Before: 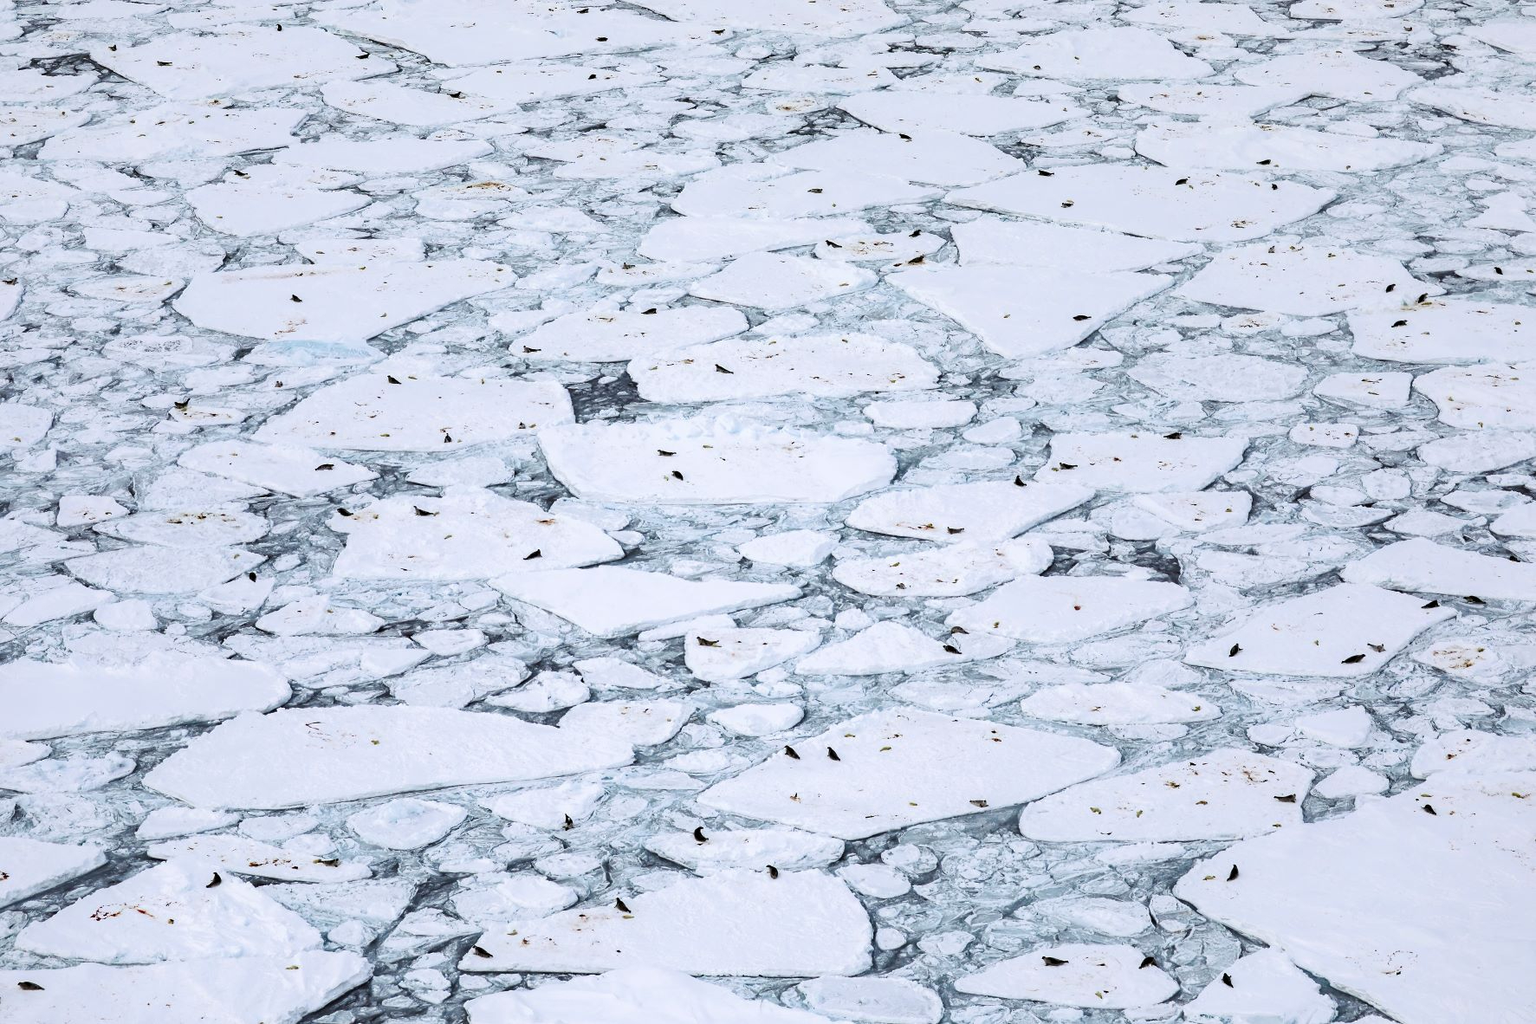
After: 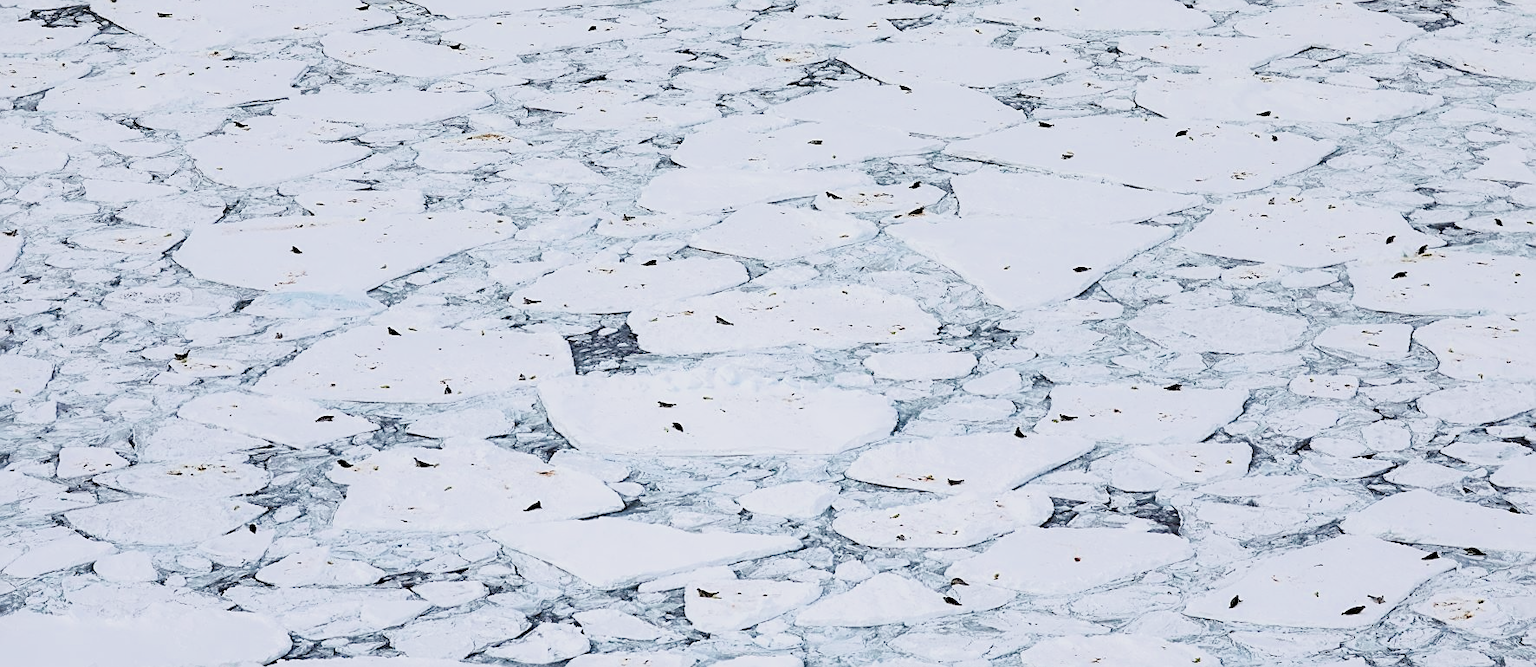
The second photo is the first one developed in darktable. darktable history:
exposure: black level correction 0, exposure 0.704 EV, compensate highlight preservation false
sharpen: on, module defaults
crop and rotate: top 4.815%, bottom 29.99%
local contrast: highlights 107%, shadows 102%, detail 120%, midtone range 0.2
filmic rgb: black relative exposure -7.65 EV, white relative exposure 4.56 EV, hardness 3.61
